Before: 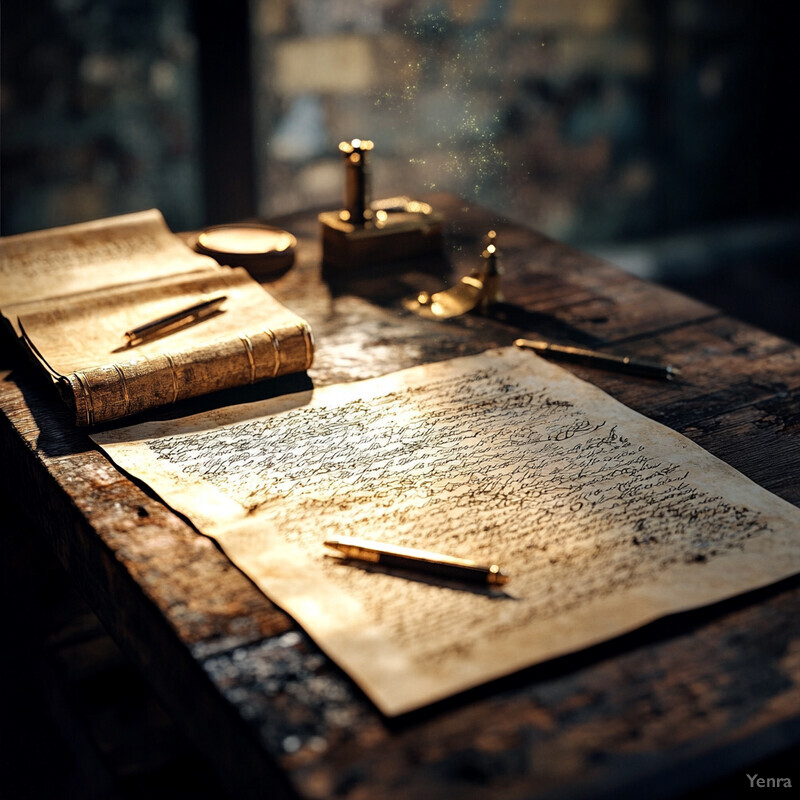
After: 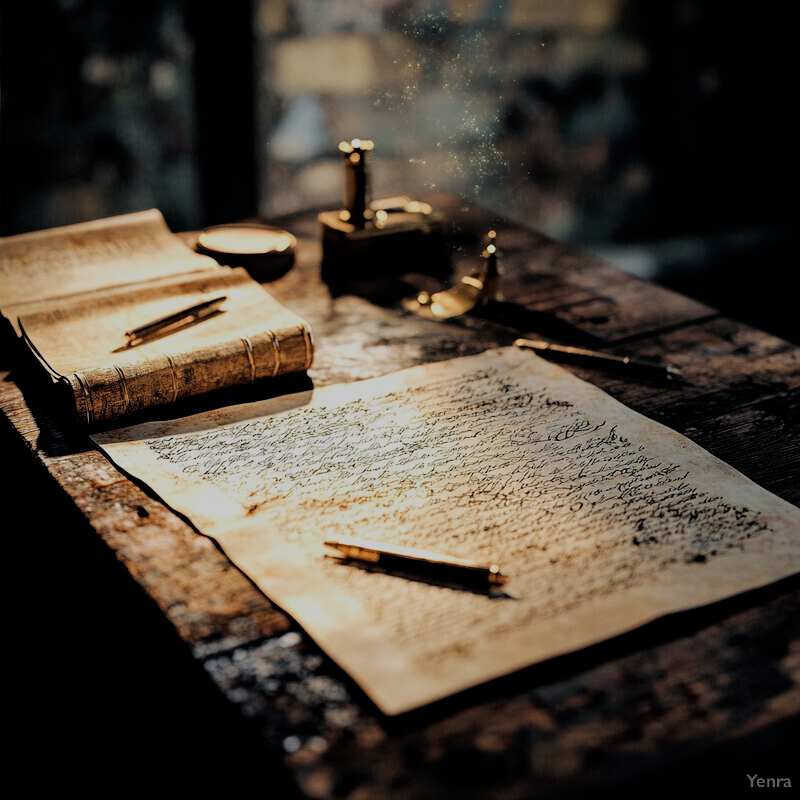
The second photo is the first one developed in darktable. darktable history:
filmic rgb: black relative exposure -6.1 EV, white relative exposure 6.96 EV, hardness 2.28
